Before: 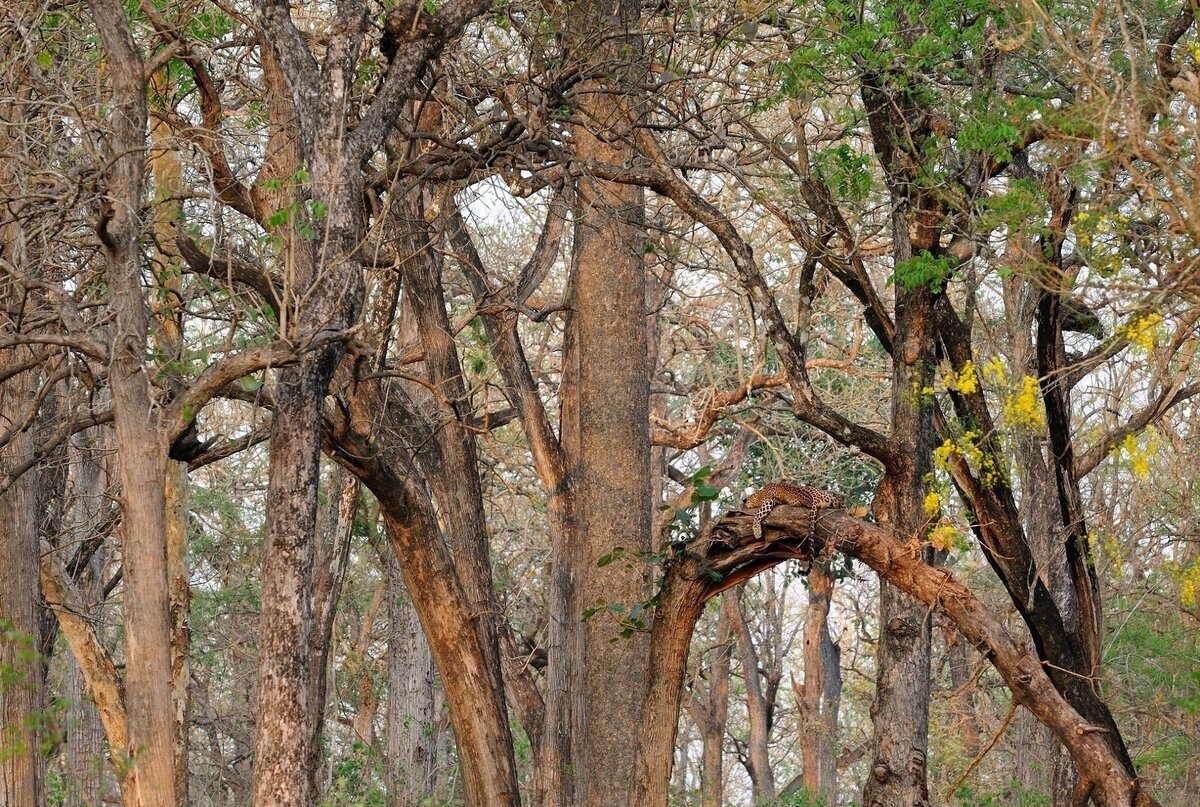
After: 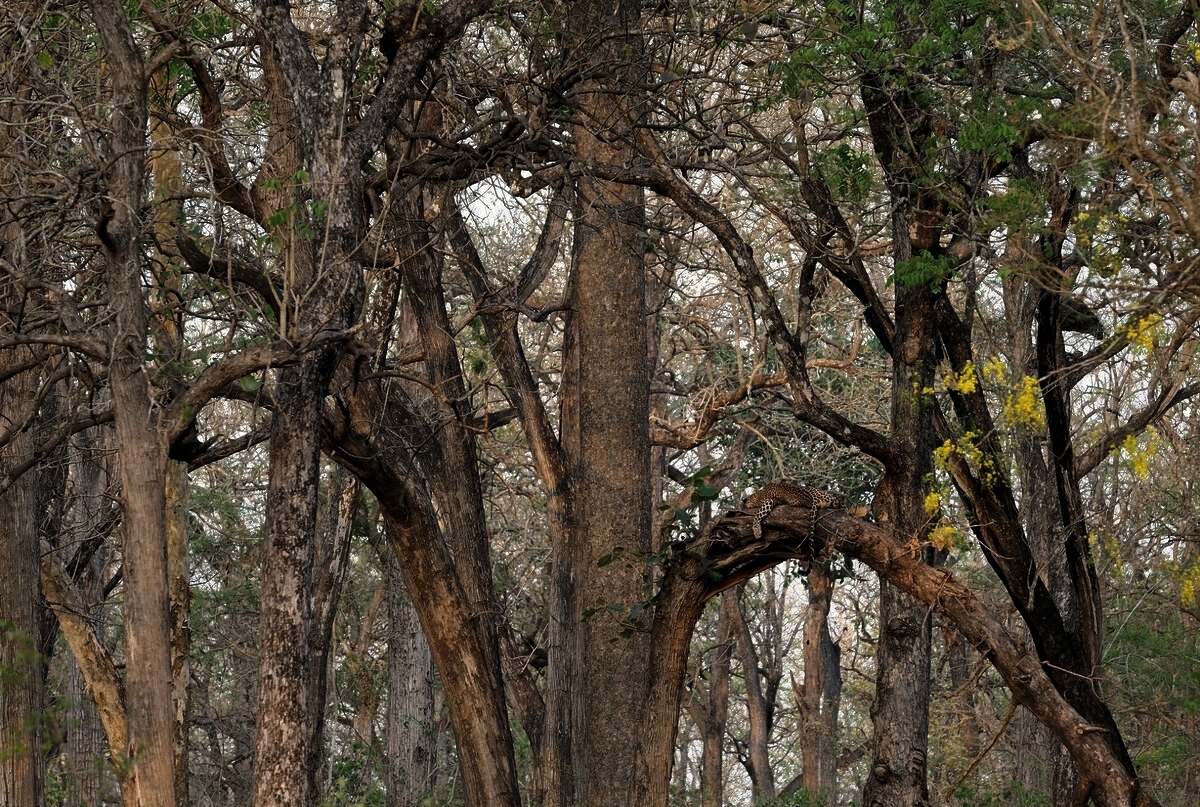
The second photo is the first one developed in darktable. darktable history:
white balance: red 1.009, blue 0.985
levels: levels [0, 0.618, 1]
